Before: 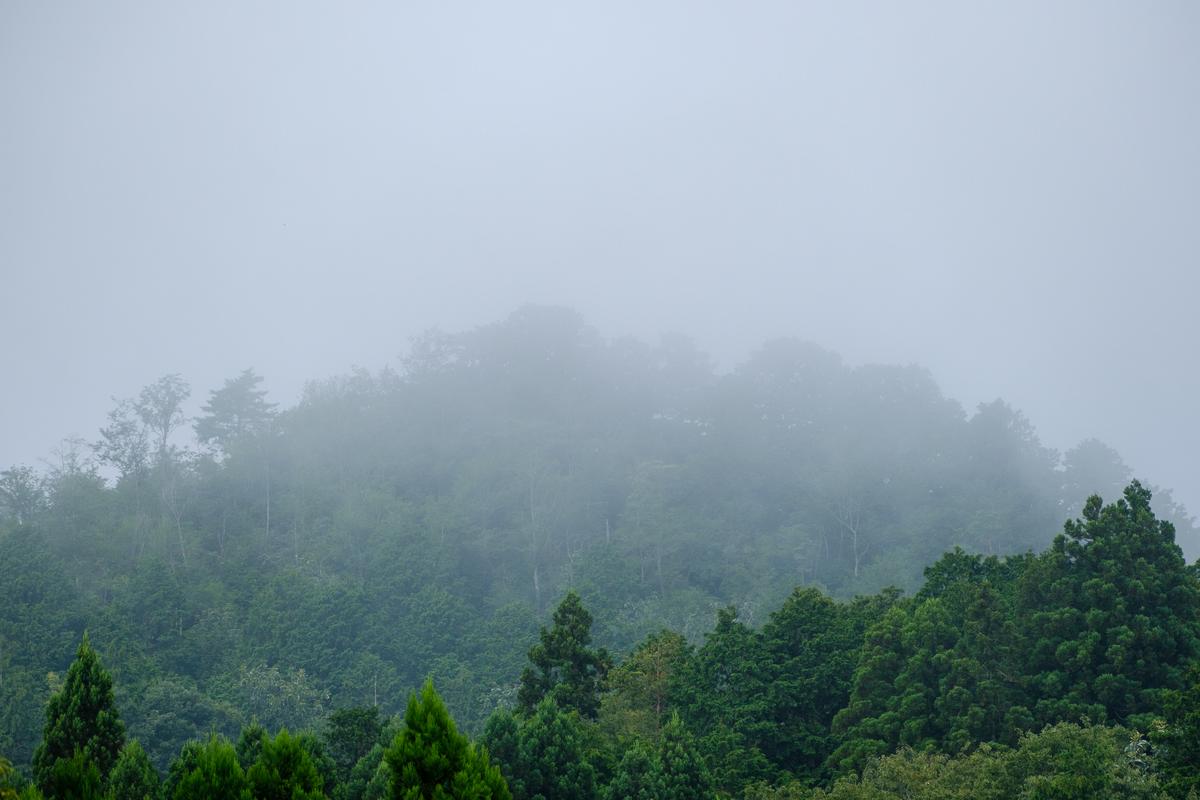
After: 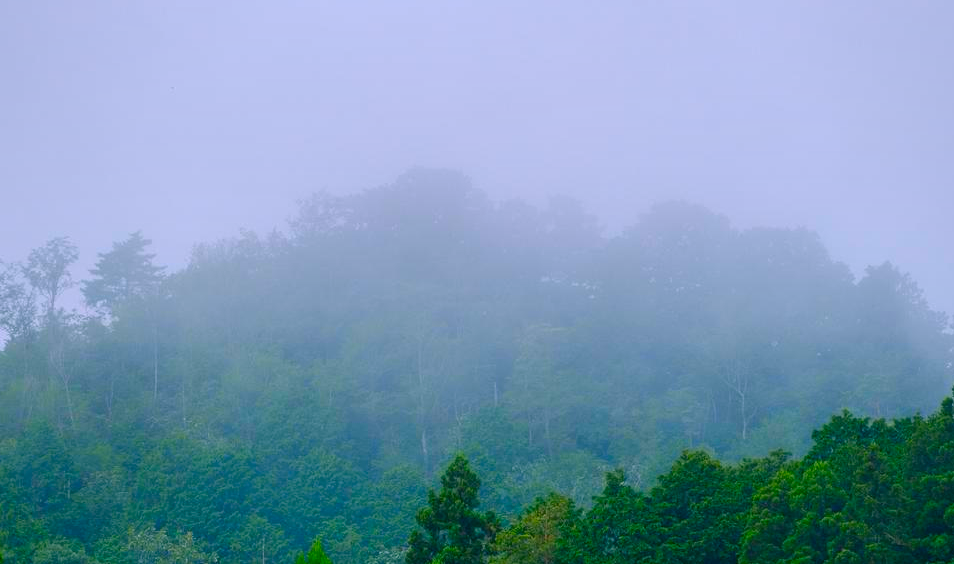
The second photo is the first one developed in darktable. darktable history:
shadows and highlights: radius 265.2, soften with gaussian
contrast brightness saturation: saturation 0.516
color balance rgb: highlights gain › chroma 1.496%, highlights gain › hue 312.7°, perceptual saturation grading › global saturation 25.499%, global vibrance 20%
crop: left 9.395%, top 17.132%, right 11.032%, bottom 12.339%
